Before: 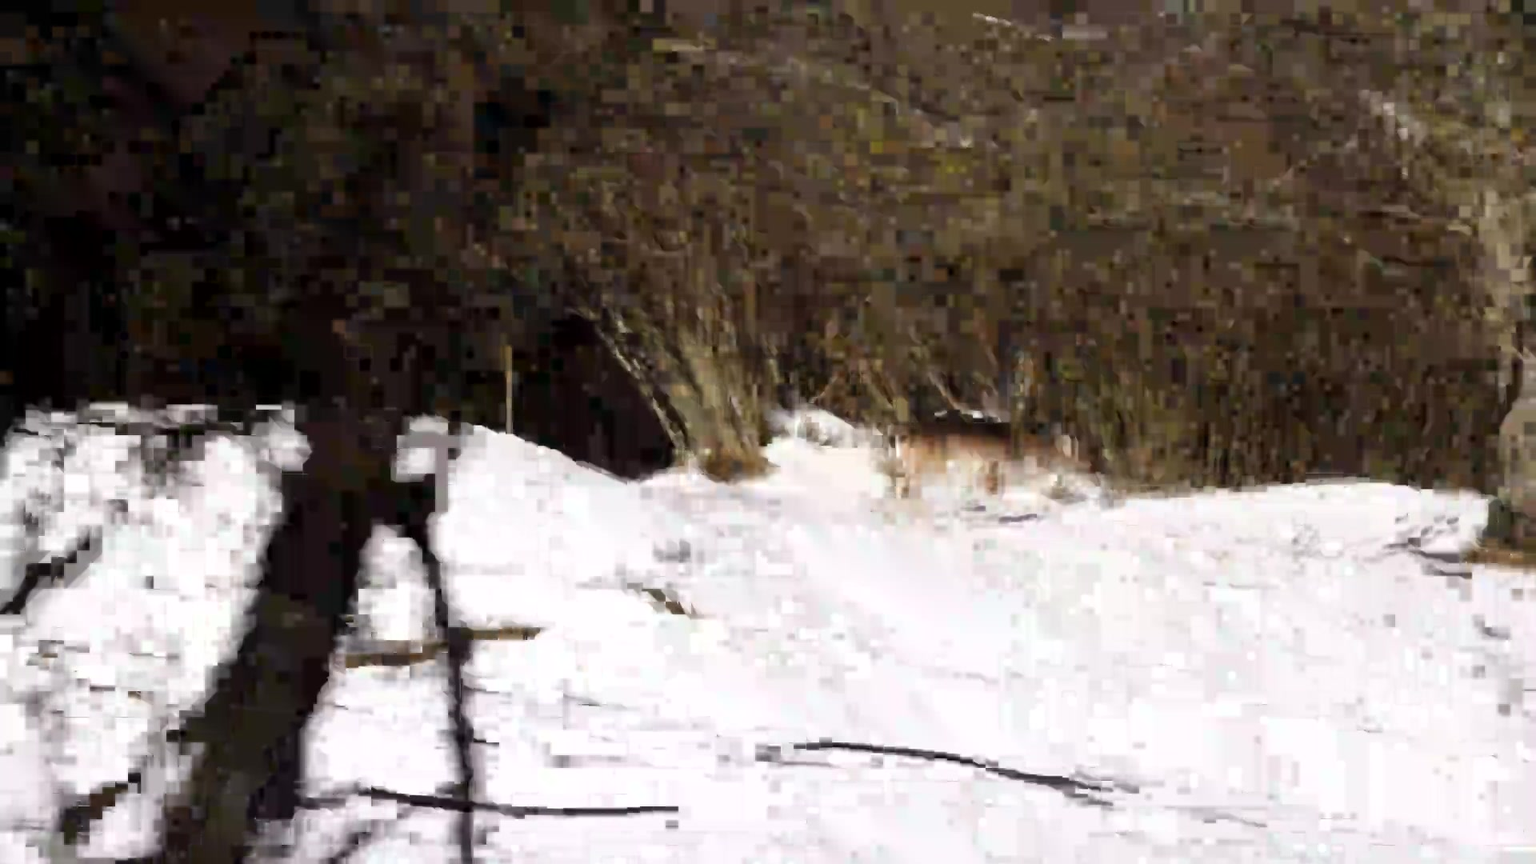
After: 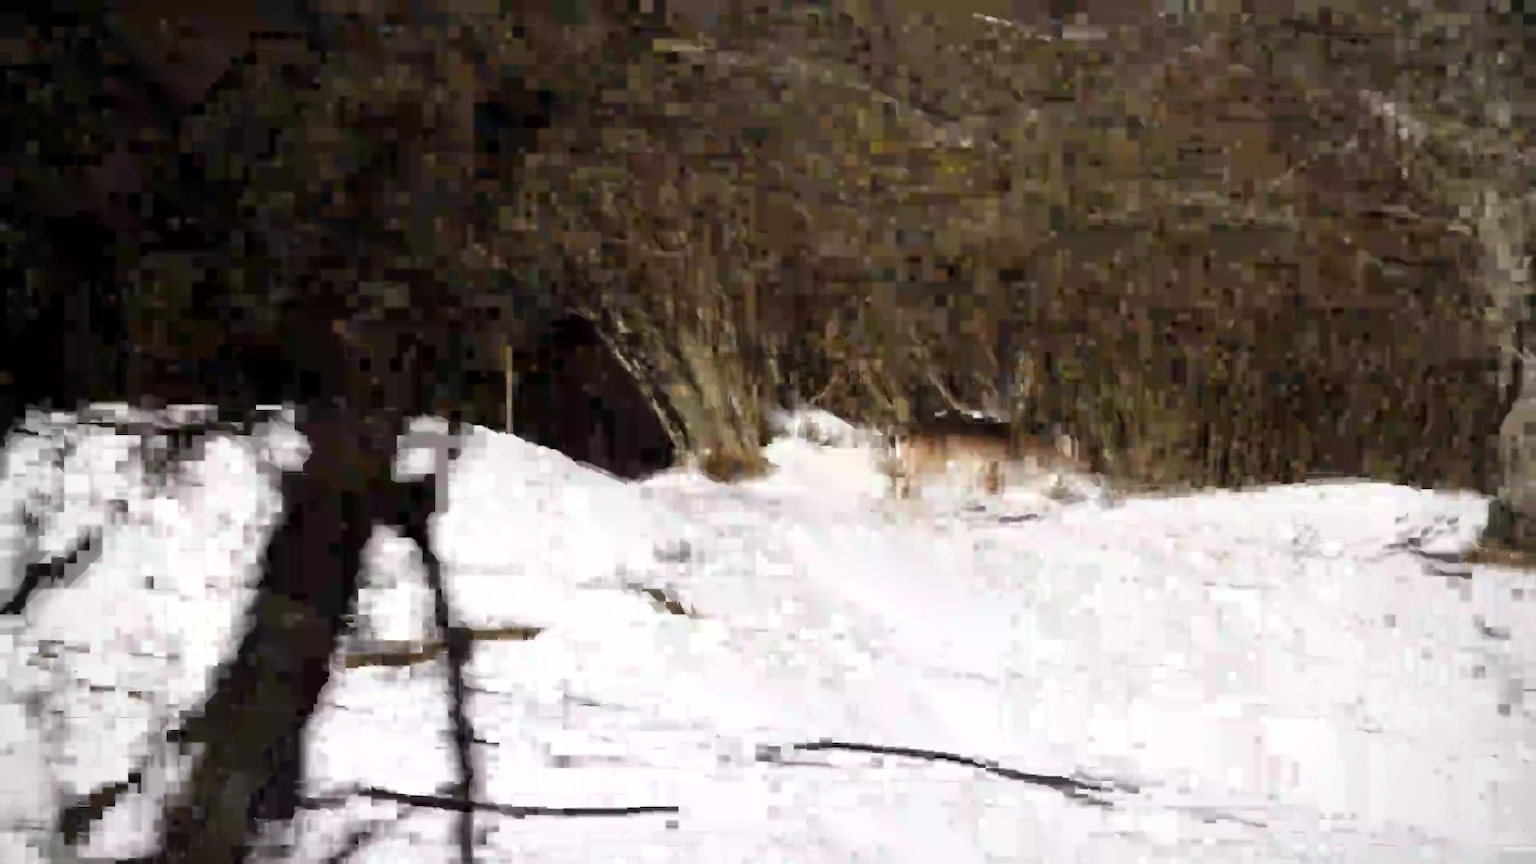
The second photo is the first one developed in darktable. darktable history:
vignetting: fall-off radius 45%, brightness -0.33
